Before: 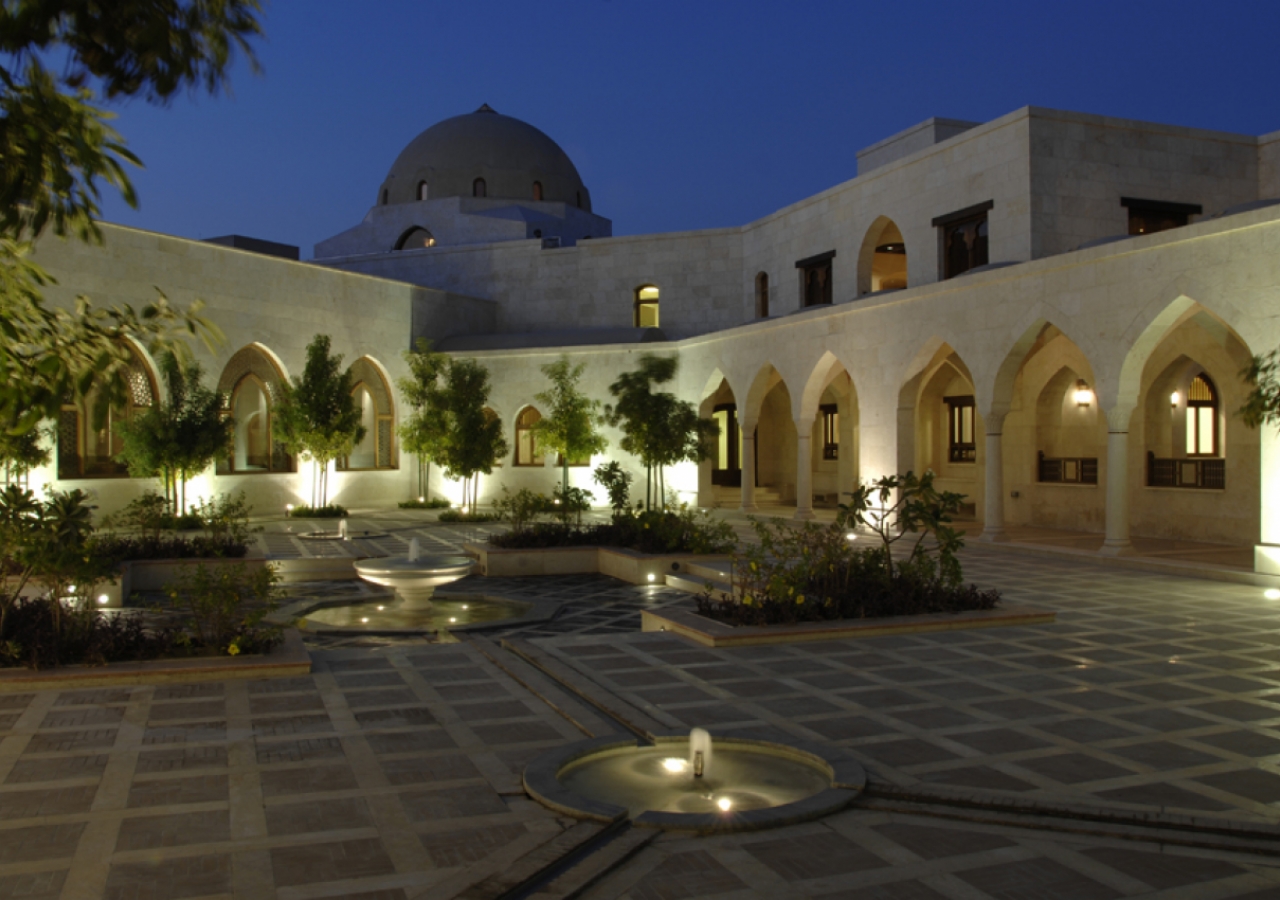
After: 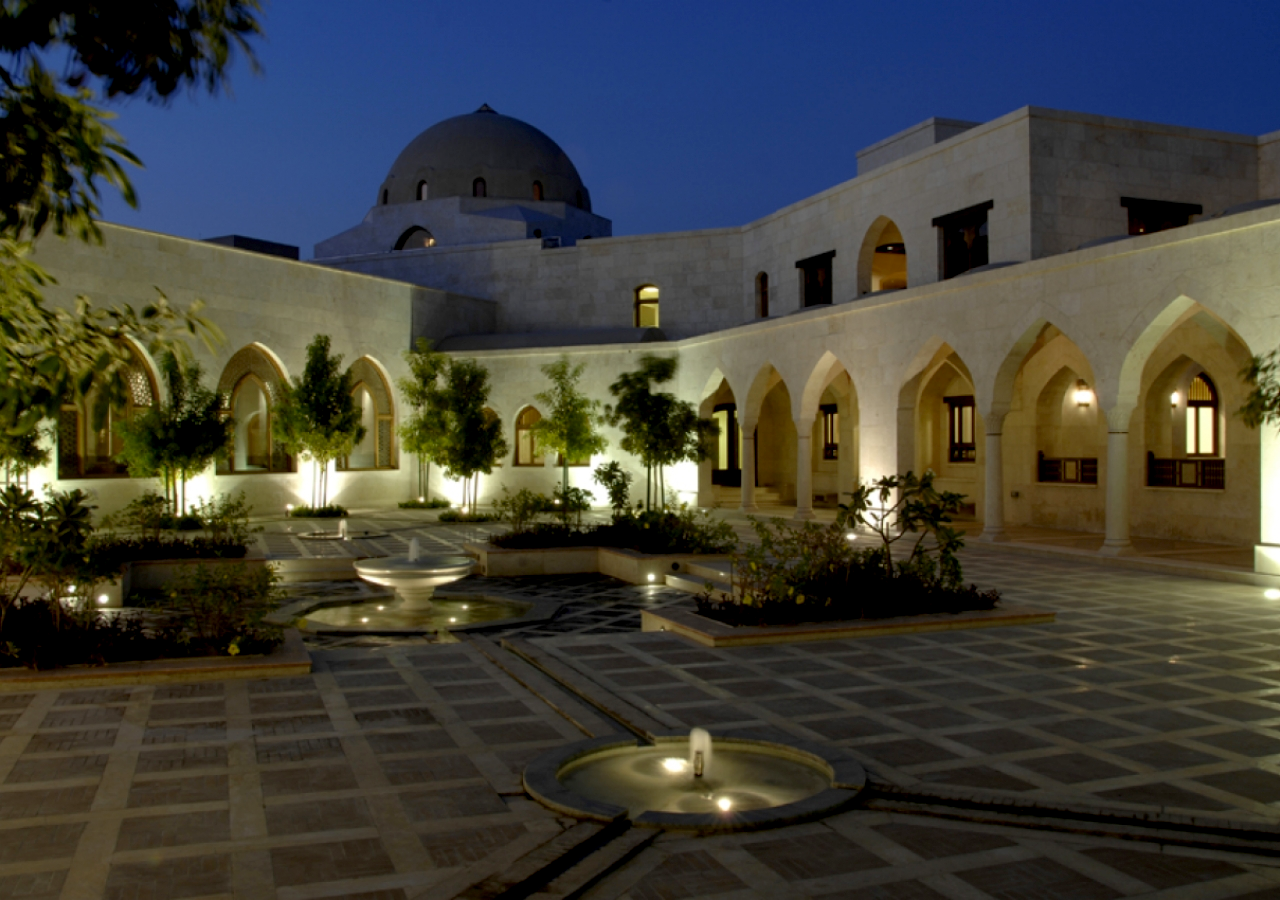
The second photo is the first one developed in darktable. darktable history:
exposure: black level correction 0.01, exposure 0.01 EV, compensate highlight preservation false
